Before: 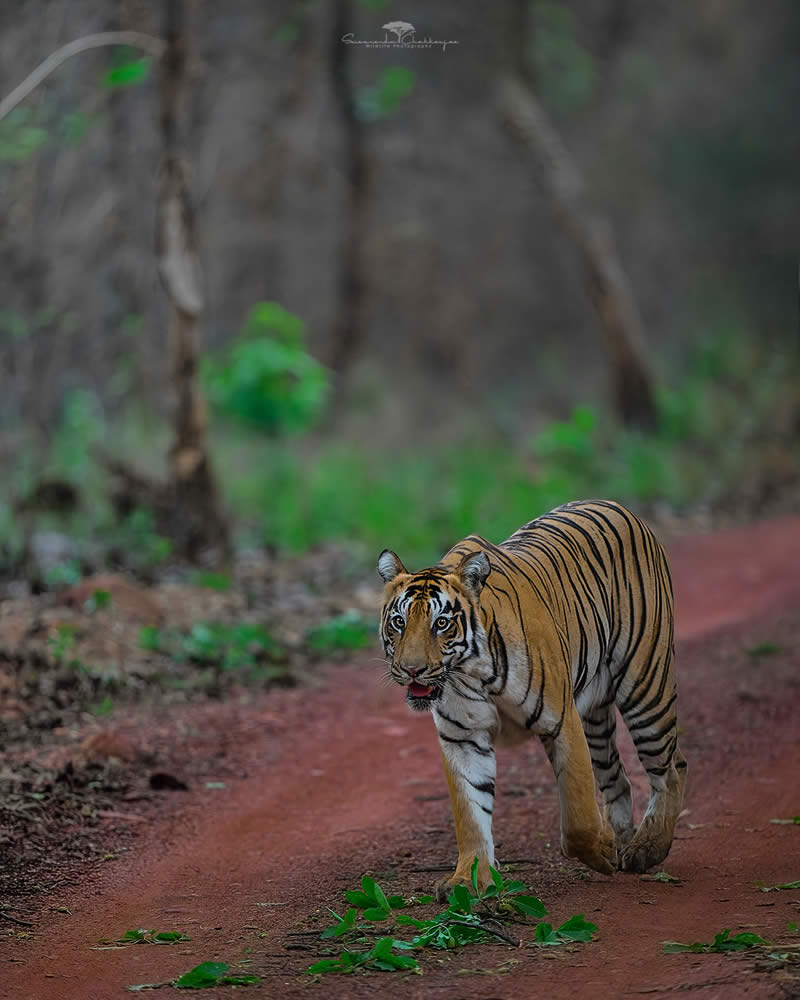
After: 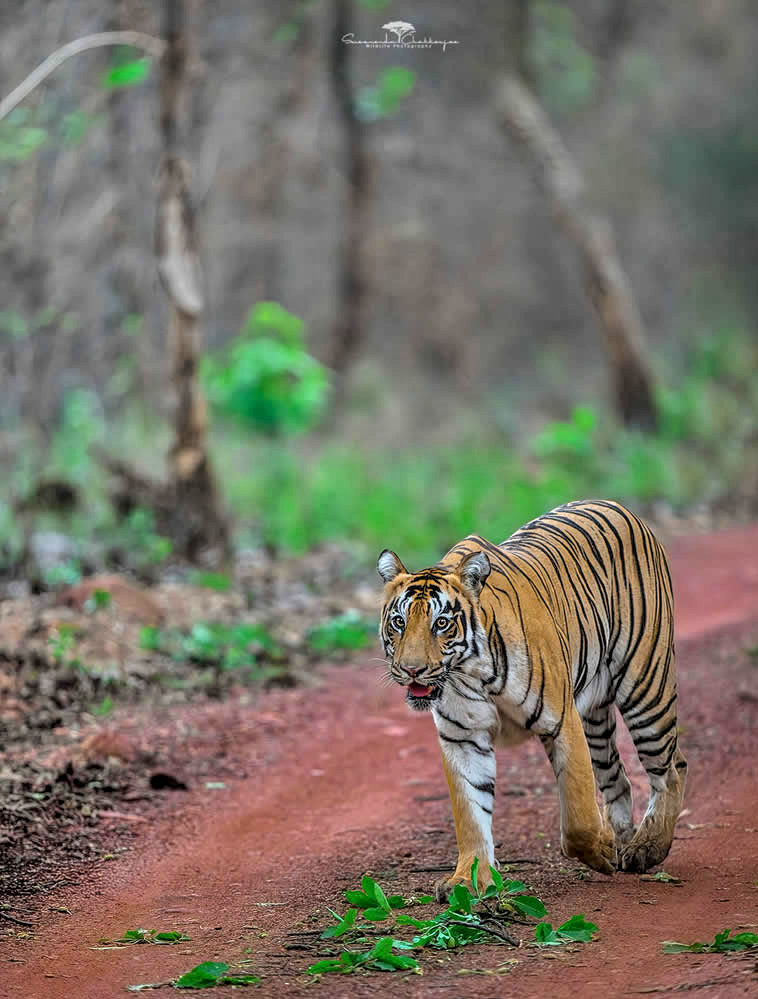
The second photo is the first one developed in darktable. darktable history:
tone equalizer: -7 EV 0.15 EV, -6 EV 0.6 EV, -5 EV 1.15 EV, -4 EV 1.33 EV, -3 EV 1.15 EV, -2 EV 0.6 EV, -1 EV 0.15 EV, mask exposure compensation -0.5 EV
local contrast: on, module defaults
crop and rotate: right 5.167%
